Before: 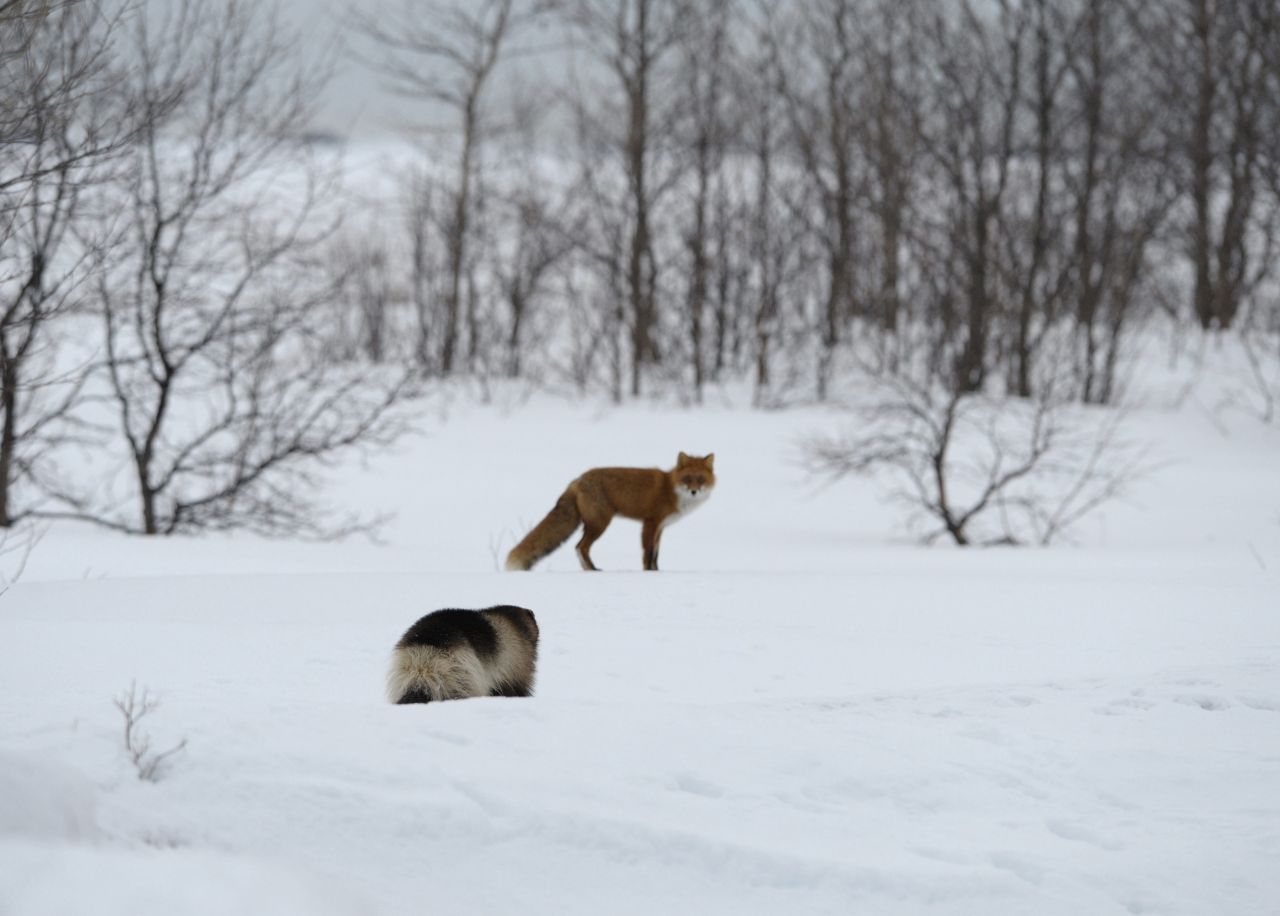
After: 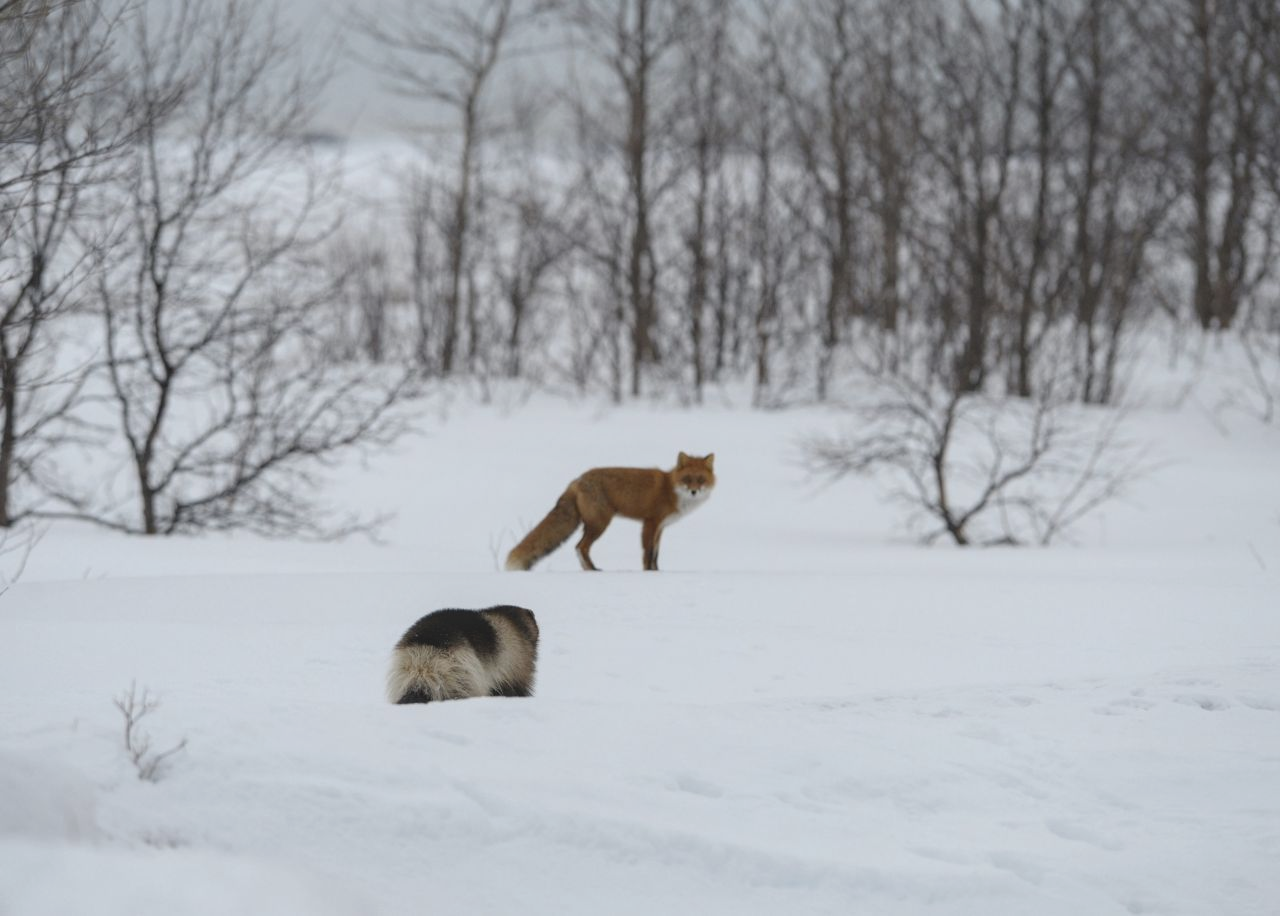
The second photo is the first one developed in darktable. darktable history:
contrast brightness saturation: contrast -0.095, saturation -0.086
local contrast: detail 110%
